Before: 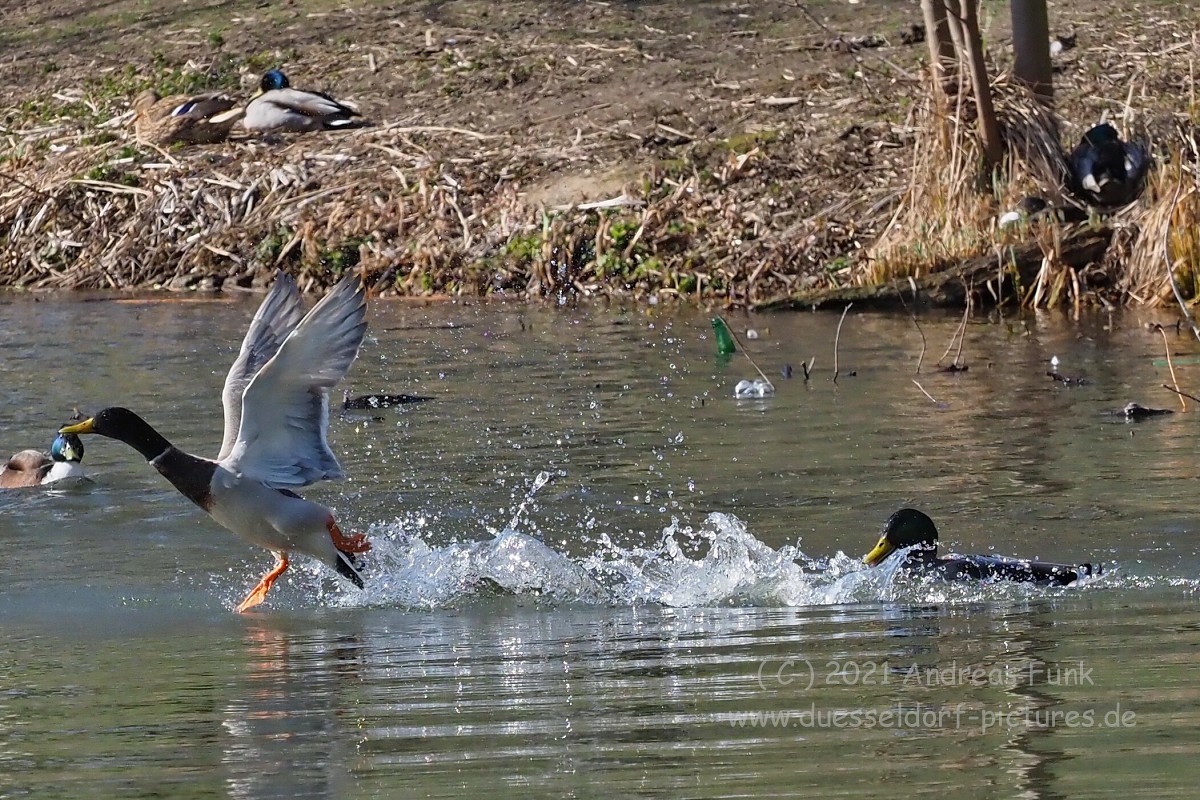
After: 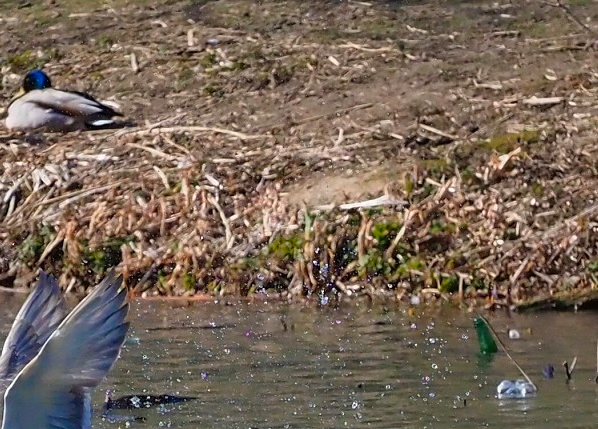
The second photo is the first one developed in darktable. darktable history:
crop: left 19.9%, right 30.22%, bottom 46.286%
color zones: curves: ch0 [(0, 0.553) (0.123, 0.58) (0.23, 0.419) (0.468, 0.155) (0.605, 0.132) (0.723, 0.063) (0.833, 0.172) (0.921, 0.468)]; ch1 [(0.025, 0.645) (0.229, 0.584) (0.326, 0.551) (0.537, 0.446) (0.599, 0.911) (0.708, 1) (0.805, 0.944)]; ch2 [(0.086, 0.468) (0.254, 0.464) (0.638, 0.564) (0.702, 0.592) (0.768, 0.564)]
